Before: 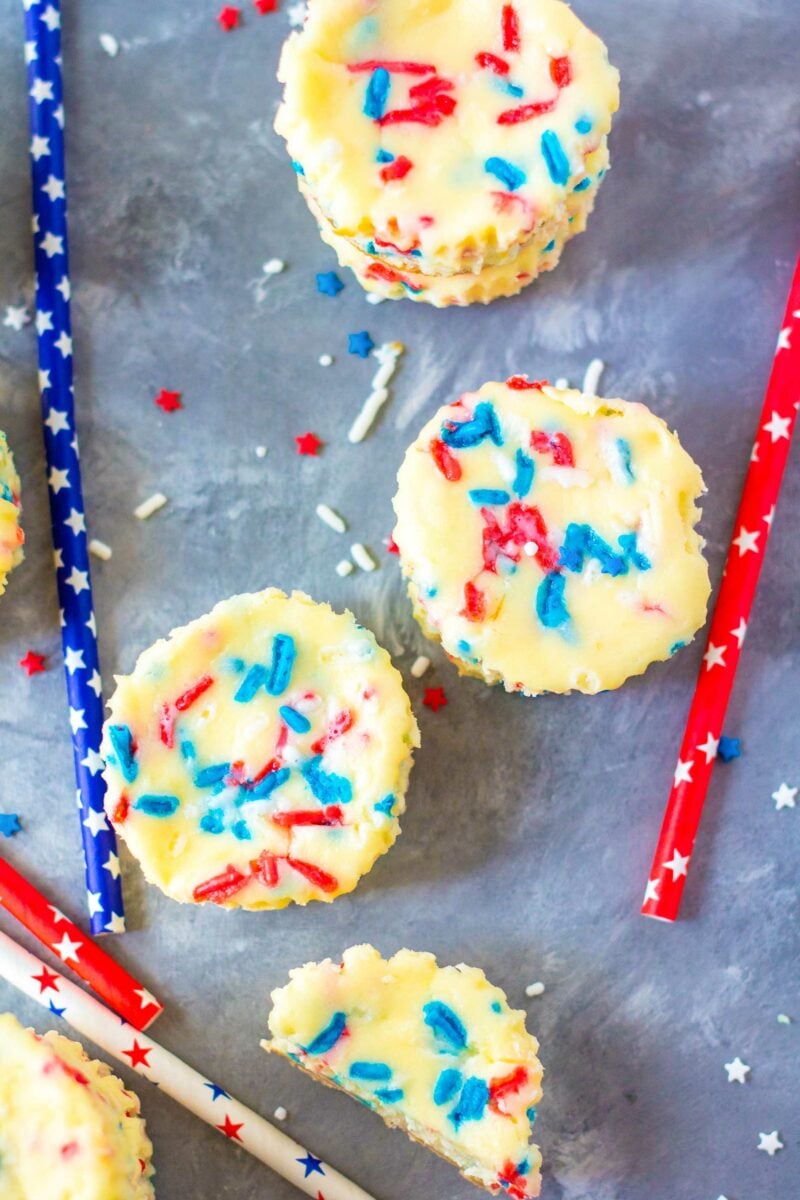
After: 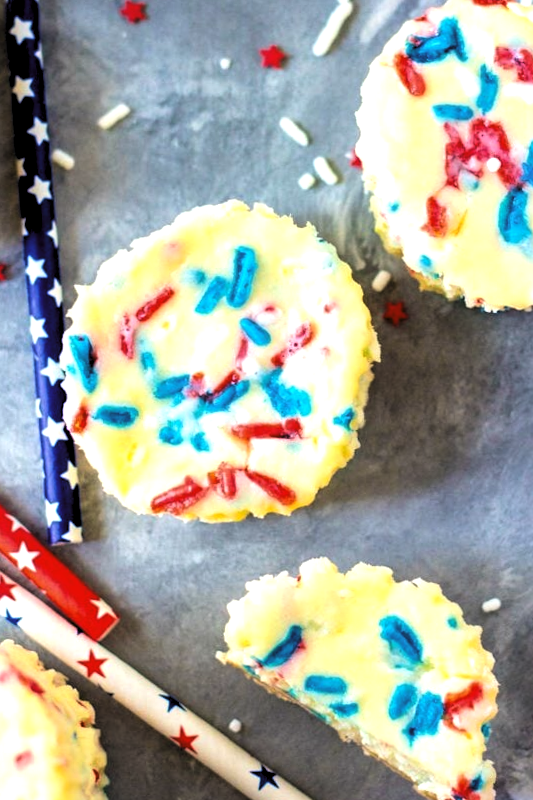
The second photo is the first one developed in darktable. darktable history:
levels: levels [0.182, 0.542, 0.902]
crop and rotate: angle -0.82°, left 3.85%, top 31.828%, right 27.992%
